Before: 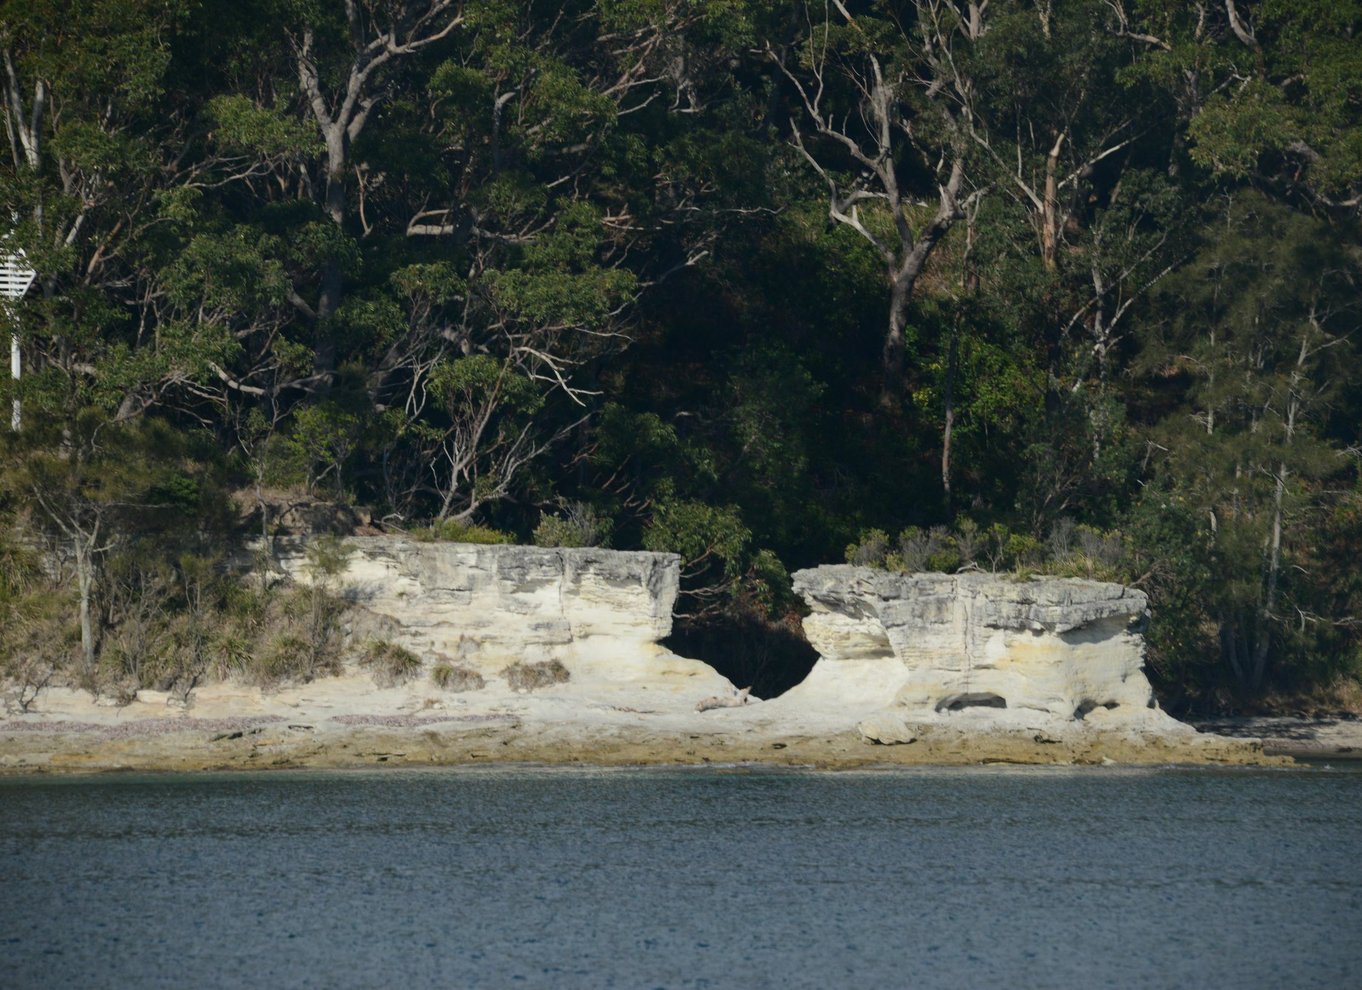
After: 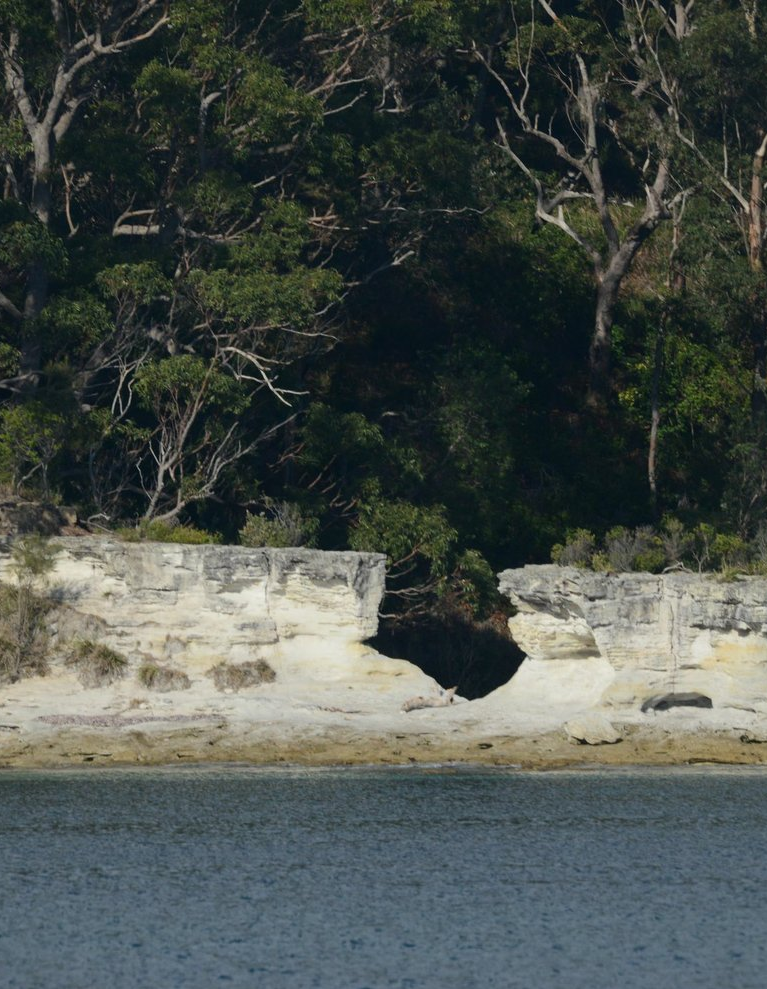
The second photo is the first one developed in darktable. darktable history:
crop: left 21.615%, right 21.998%, bottom 0.012%
